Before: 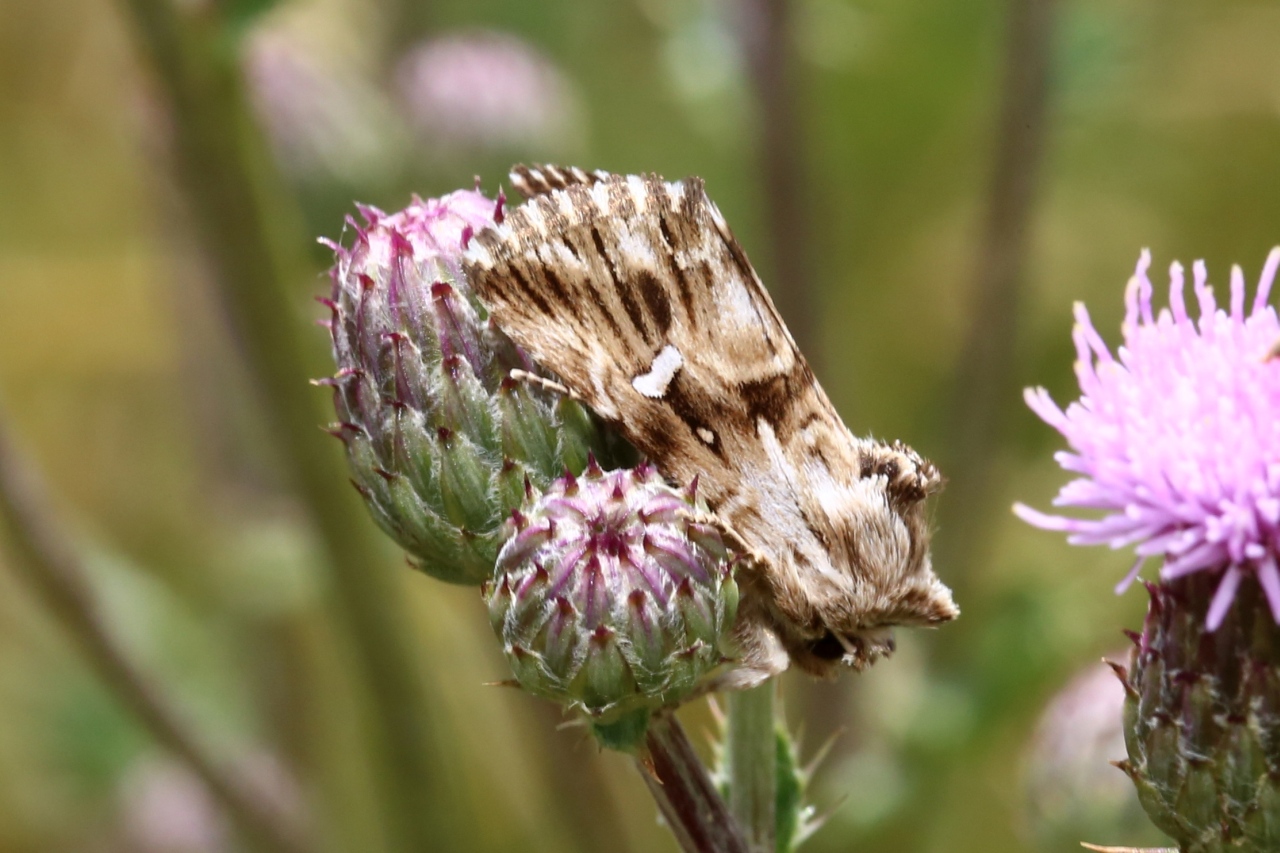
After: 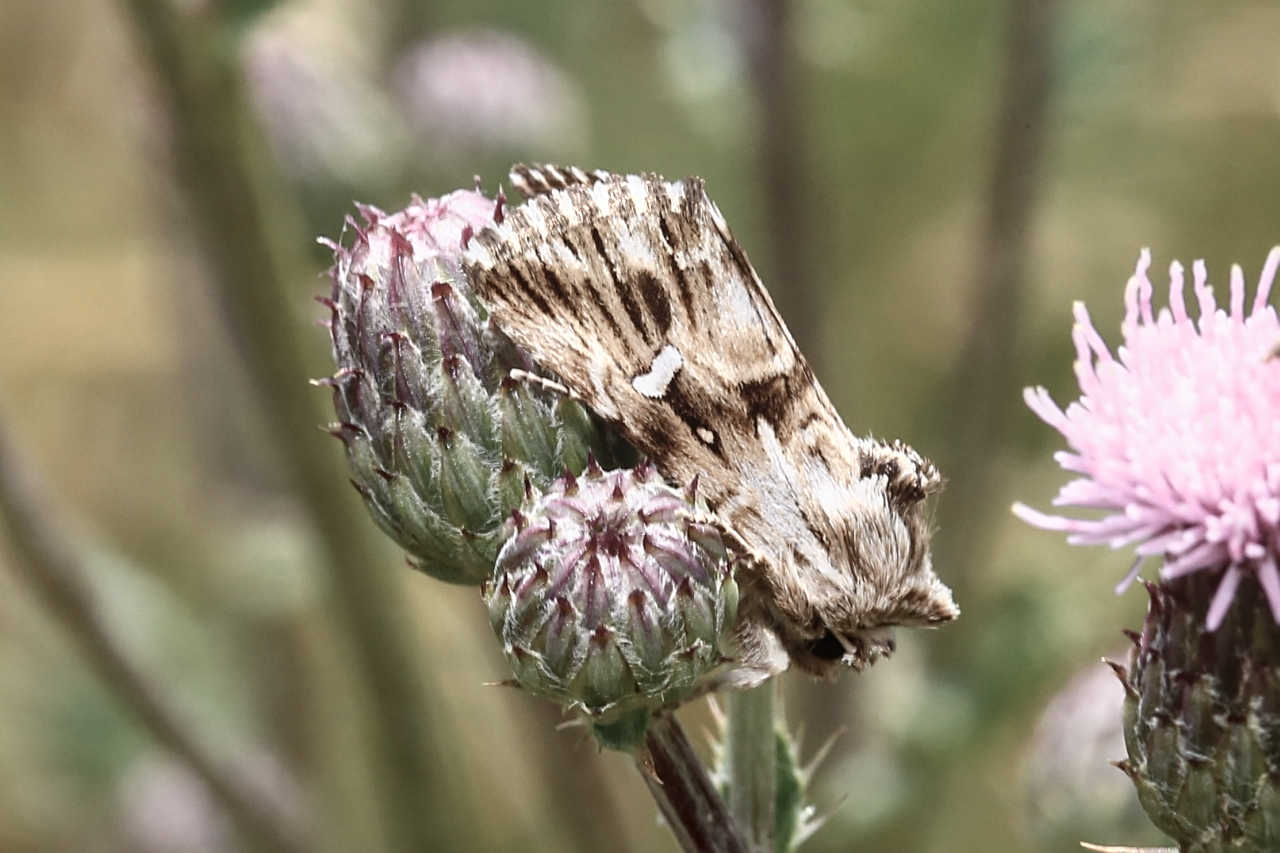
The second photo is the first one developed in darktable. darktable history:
color zones: curves: ch0 [(0.018, 0.548) (0.224, 0.64) (0.425, 0.447) (0.675, 0.575) (0.732, 0.579)]; ch1 [(0.066, 0.487) (0.25, 0.5) (0.404, 0.43) (0.75, 0.421) (0.956, 0.421)]; ch2 [(0.044, 0.561) (0.215, 0.465) (0.399, 0.544) (0.465, 0.548) (0.614, 0.447) (0.724, 0.43) (0.882, 0.623) (0.956, 0.632)]
local contrast: detail 110%
contrast brightness saturation: contrast 0.102, saturation -0.375
sharpen: on, module defaults
